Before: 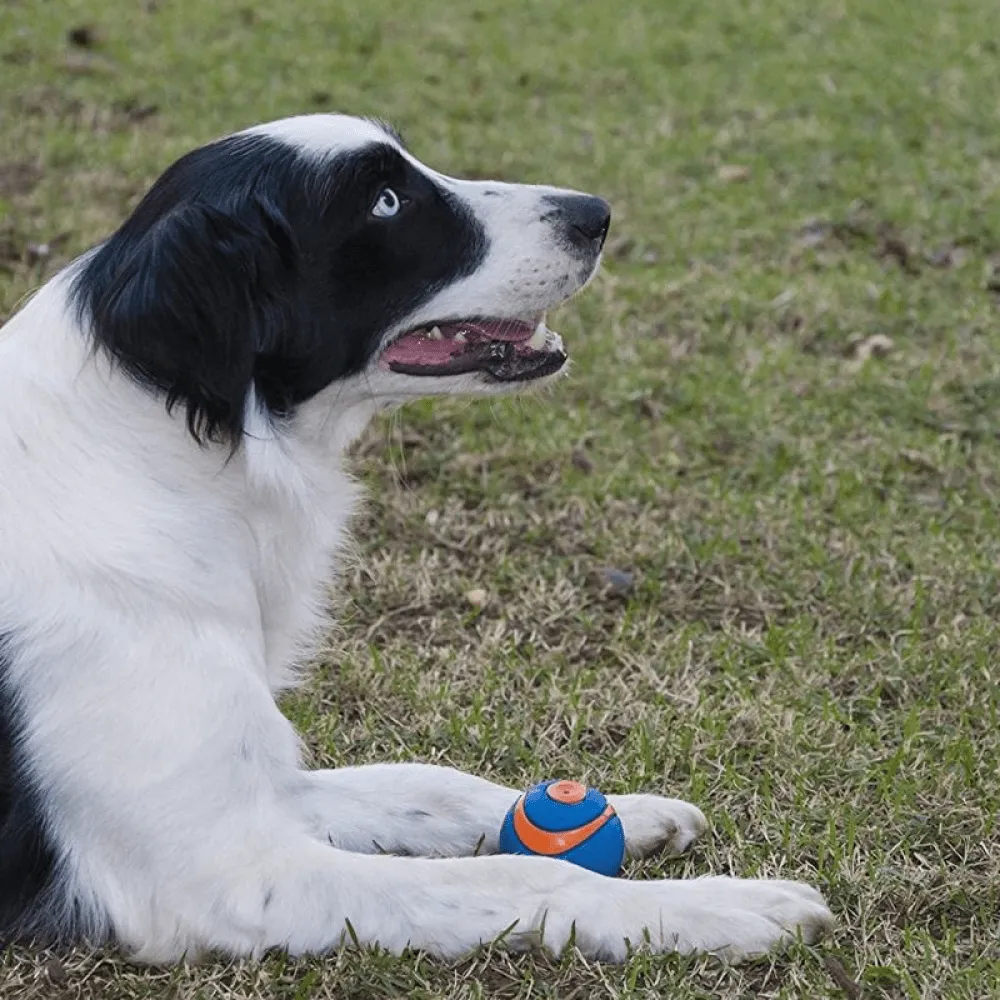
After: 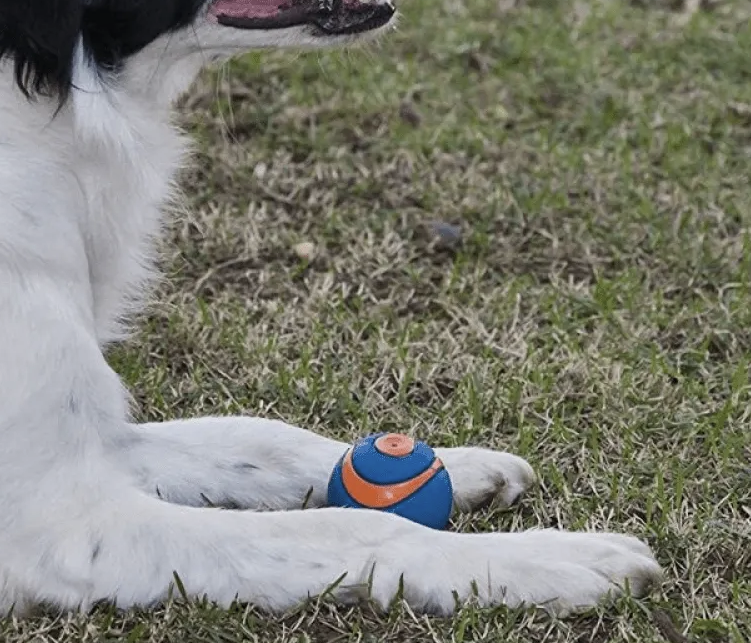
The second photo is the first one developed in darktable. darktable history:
contrast brightness saturation: contrast 0.114, saturation -0.156
crop and rotate: left 17.259%, top 34.763%, right 7.547%, bottom 0.918%
exposure: exposure -0.157 EV, compensate highlight preservation false
shadows and highlights: radius 119.03, shadows 41.79, highlights -61.78, soften with gaussian
